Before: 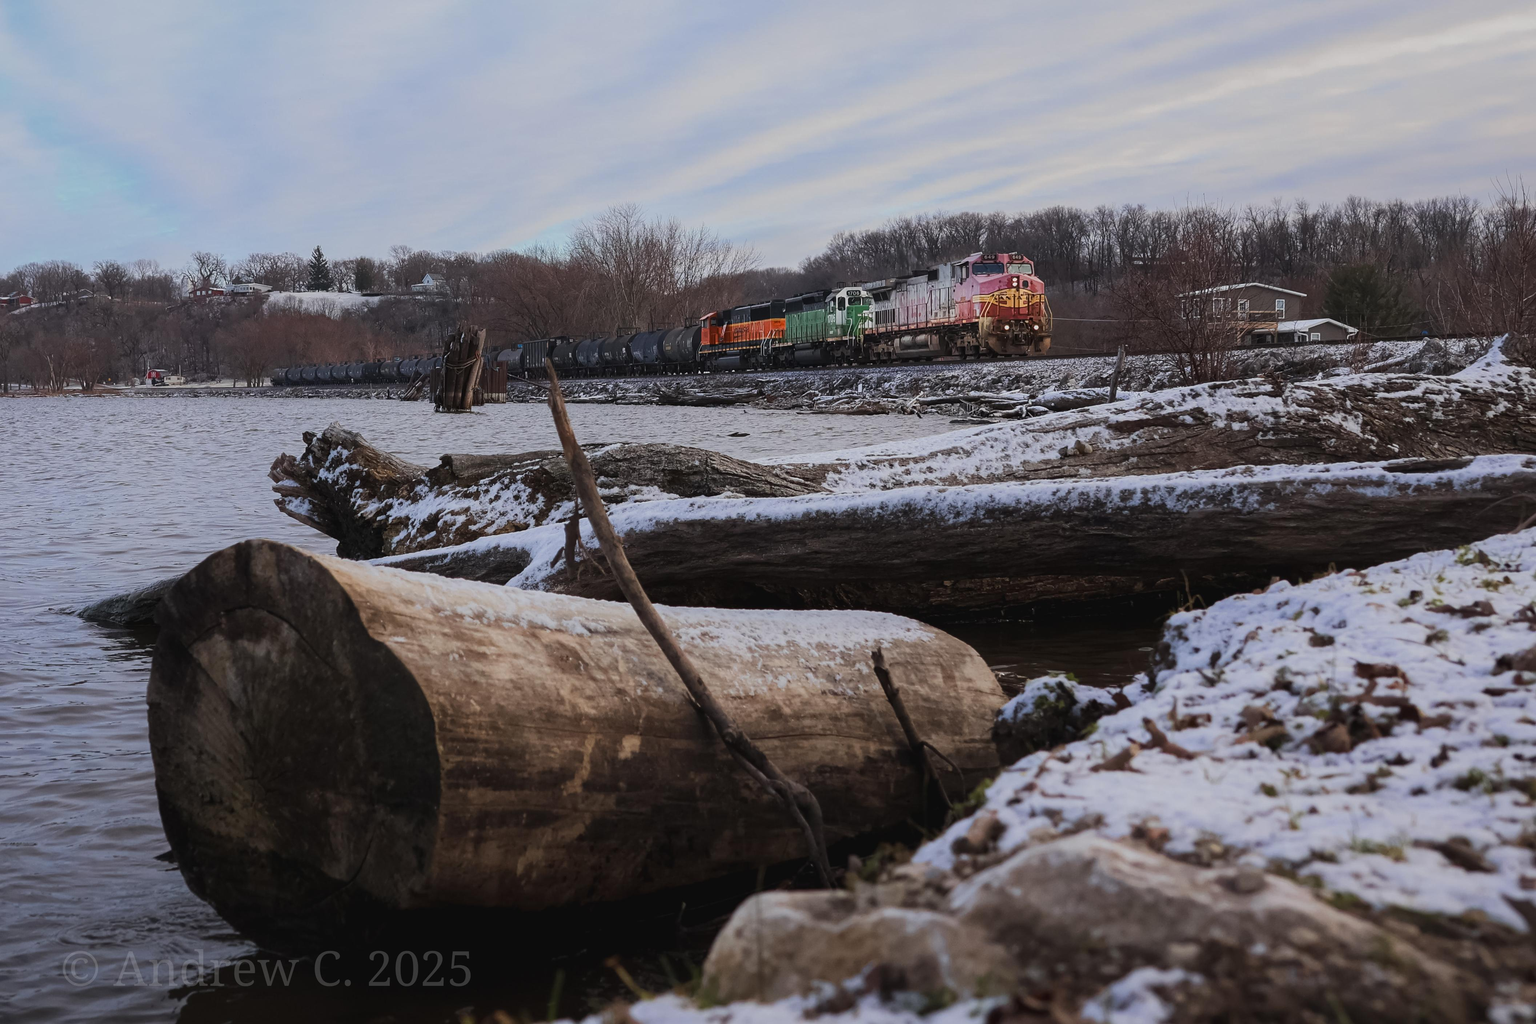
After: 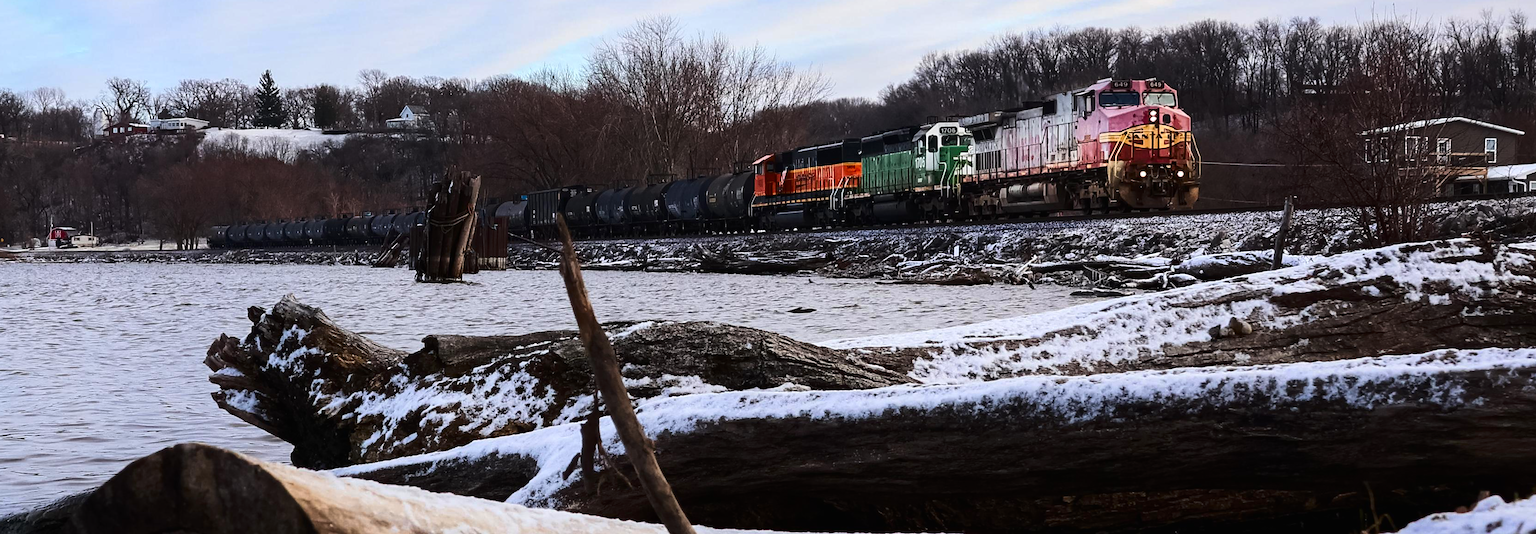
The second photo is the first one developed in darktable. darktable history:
crop: left 7.034%, top 18.669%, right 14.3%, bottom 40.224%
contrast brightness saturation: contrast 0.126, brightness -0.061, saturation 0.161
tone equalizer: -8 EV -0.755 EV, -7 EV -0.725 EV, -6 EV -0.609 EV, -5 EV -0.417 EV, -3 EV 0.399 EV, -2 EV 0.6 EV, -1 EV 0.691 EV, +0 EV 0.749 EV, edges refinement/feathering 500, mask exposure compensation -1.57 EV, preserve details no
